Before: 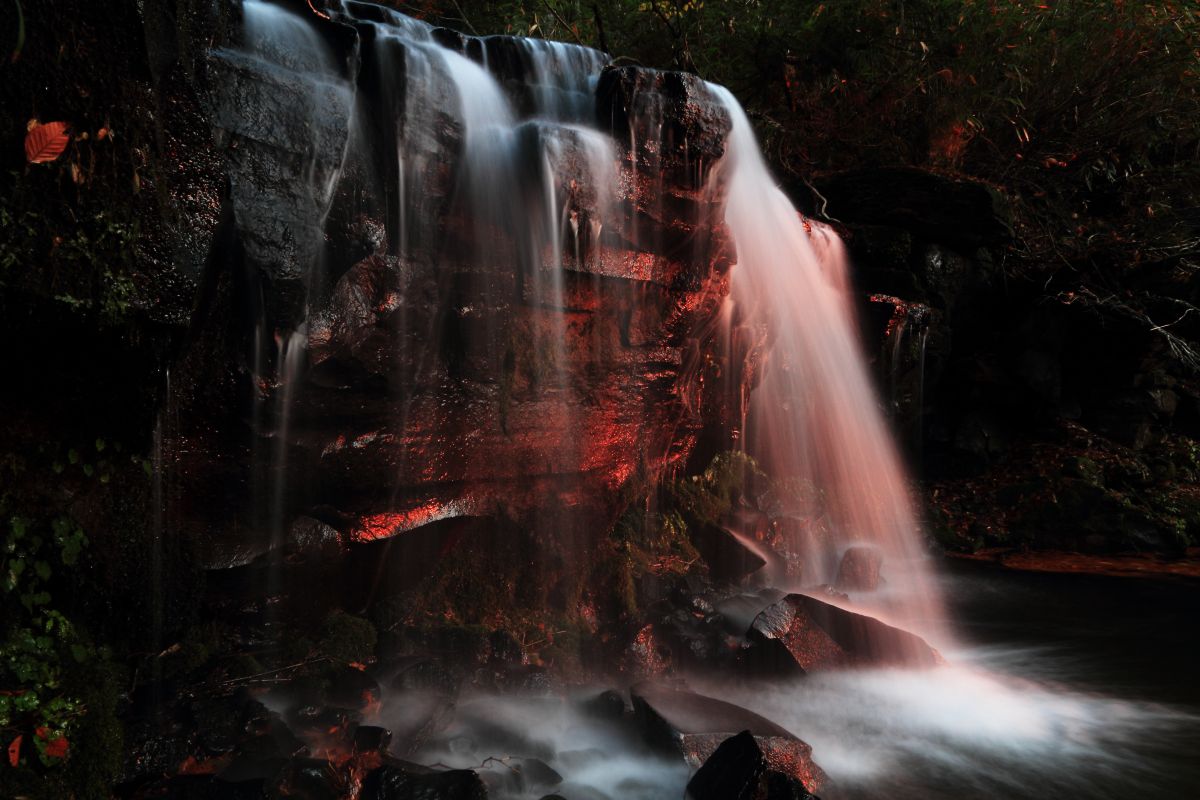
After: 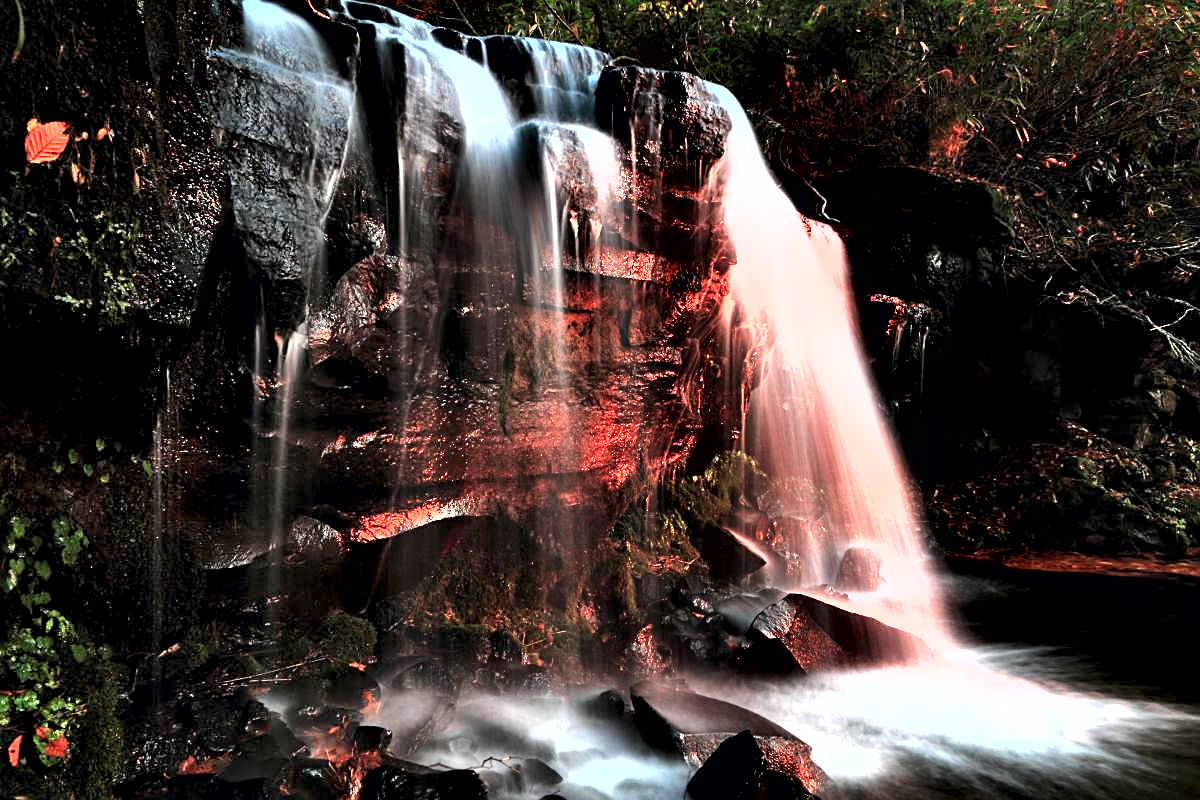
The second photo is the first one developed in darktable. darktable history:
exposure: exposure 1.15 EV, compensate highlight preservation false
shadows and highlights: radius 108.52, shadows 40.68, highlights -72.88, low approximation 0.01, soften with gaussian
contrast equalizer: octaves 7, y [[0.627 ×6], [0.563 ×6], [0 ×6], [0 ×6], [0 ×6]]
sharpen: on, module defaults
